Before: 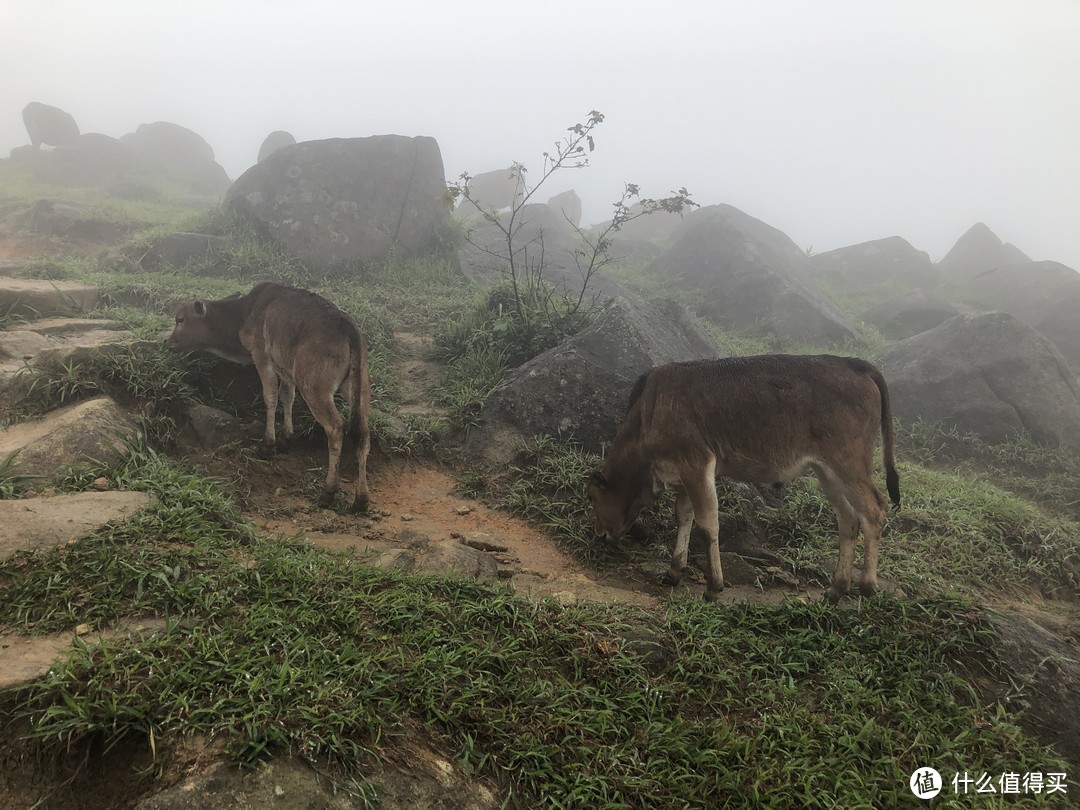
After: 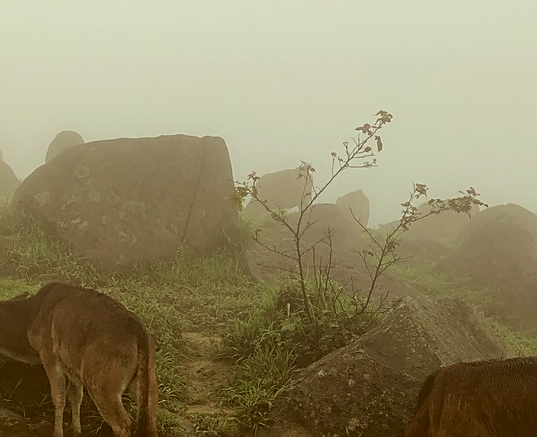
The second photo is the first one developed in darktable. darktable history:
color correction: highlights a* -5.61, highlights b* 9.8, shadows a* 9.67, shadows b* 24.36
sharpen: on, module defaults
exposure: exposure -0.403 EV, compensate highlight preservation false
velvia: on, module defaults
crop: left 19.706%, right 30.552%, bottom 45.945%
